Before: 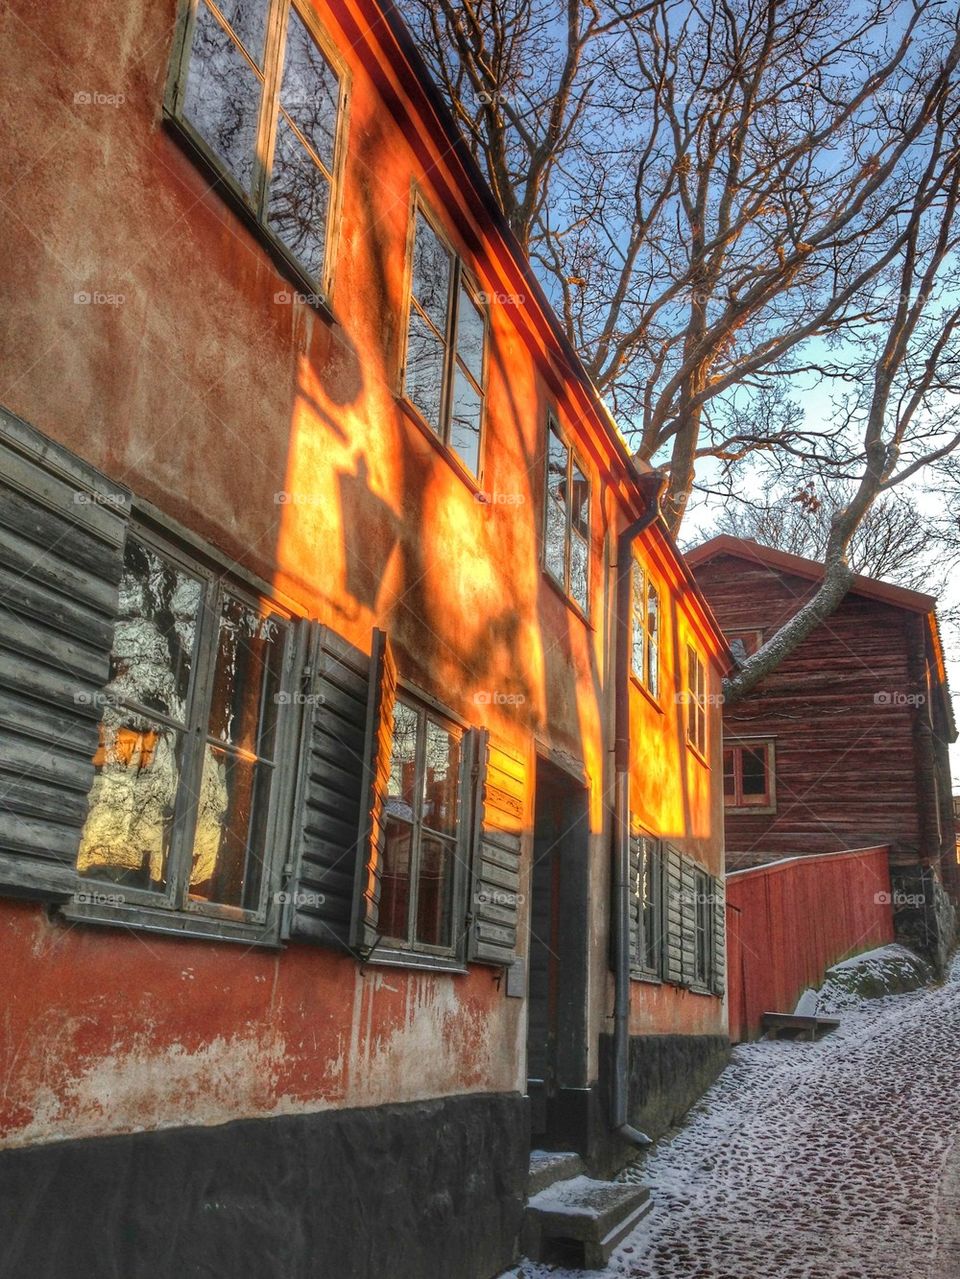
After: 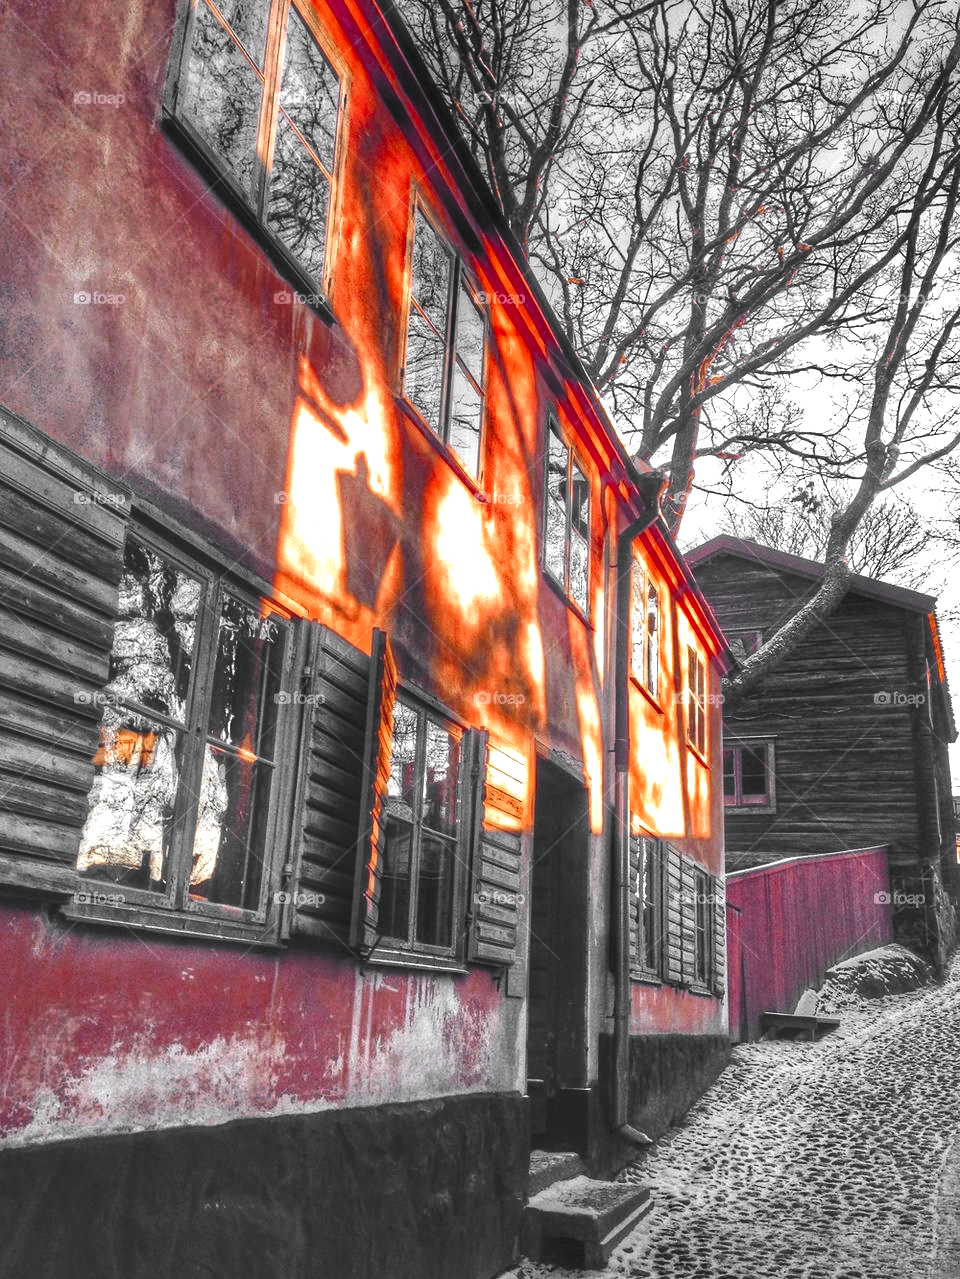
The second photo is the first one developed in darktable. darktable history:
color balance rgb: shadows lift › luminance -40.964%, shadows lift › chroma 14.232%, shadows lift › hue 258.75°, highlights gain › chroma 3.041%, highlights gain › hue 76.6°, global offset › luminance 0.772%, perceptual saturation grading › global saturation 20%, perceptual saturation grading › highlights -50.121%, perceptual saturation grading › shadows 30.82%, perceptual brilliance grading › global brilliance 24.725%
color calibration: gray › normalize channels true, illuminant as shot in camera, x 0.379, y 0.396, temperature 4134.94 K, gamut compression 0.022
color zones: curves: ch0 [(0, 0.497) (0.096, 0.361) (0.221, 0.538) (0.429, 0.5) (0.571, 0.5) (0.714, 0.5) (0.857, 0.5) (1, 0.497)]; ch1 [(0, 0.5) (0.143, 0.5) (0.257, -0.002) (0.429, 0.04) (0.571, -0.001) (0.714, -0.015) (0.857, 0.024) (1, 0.5)]
